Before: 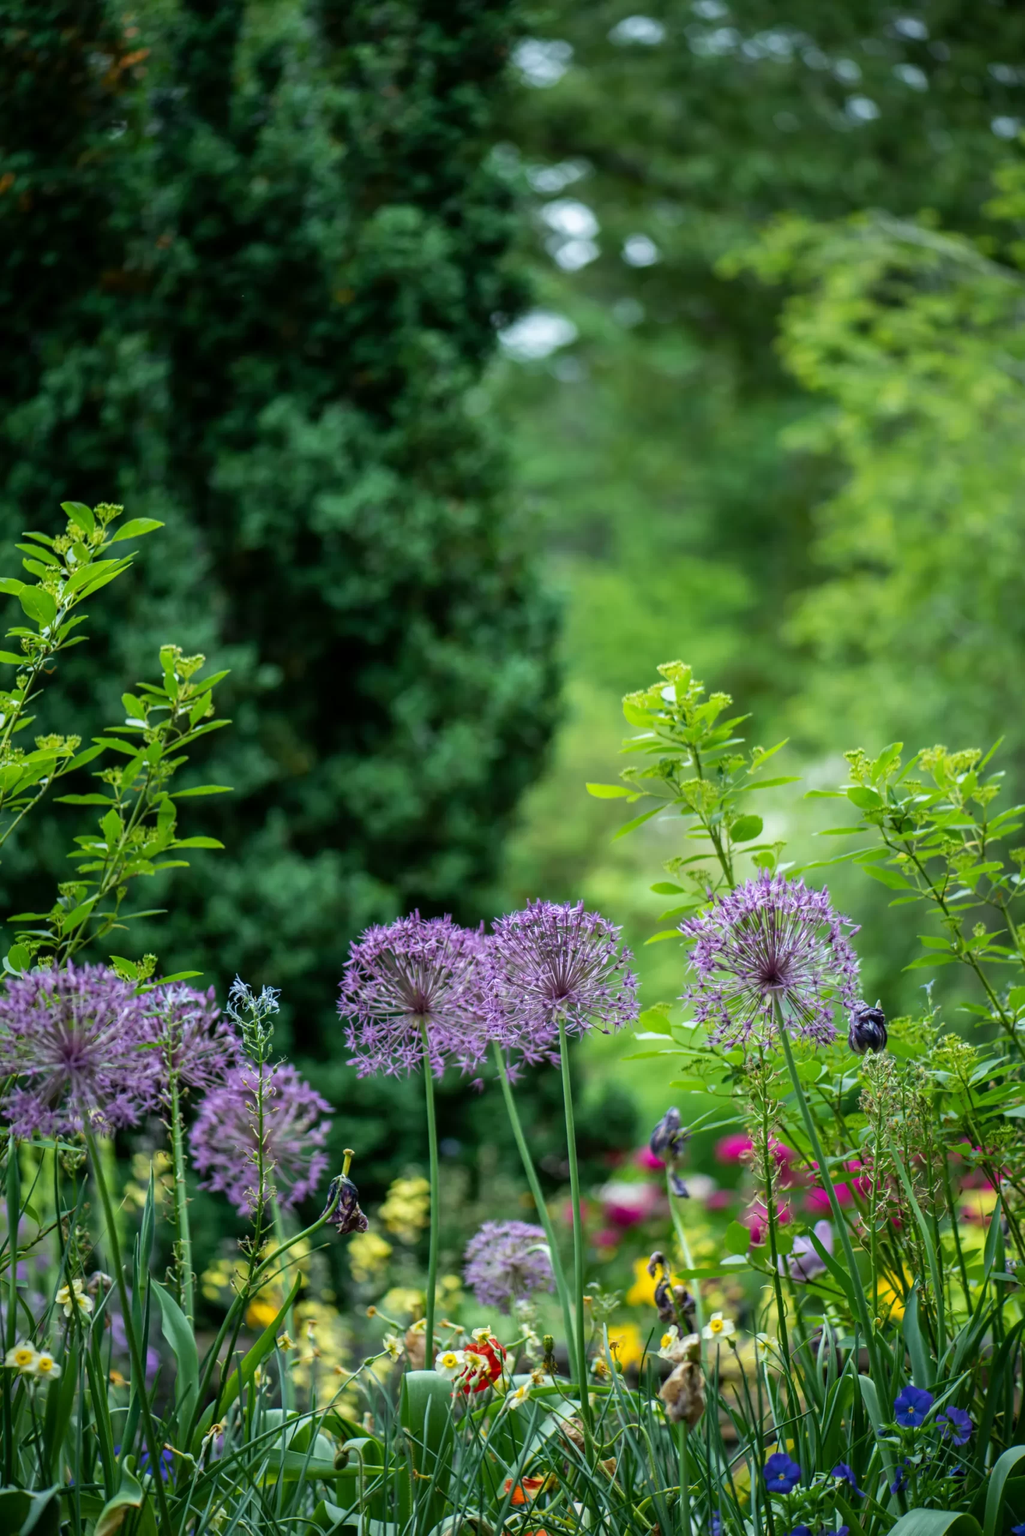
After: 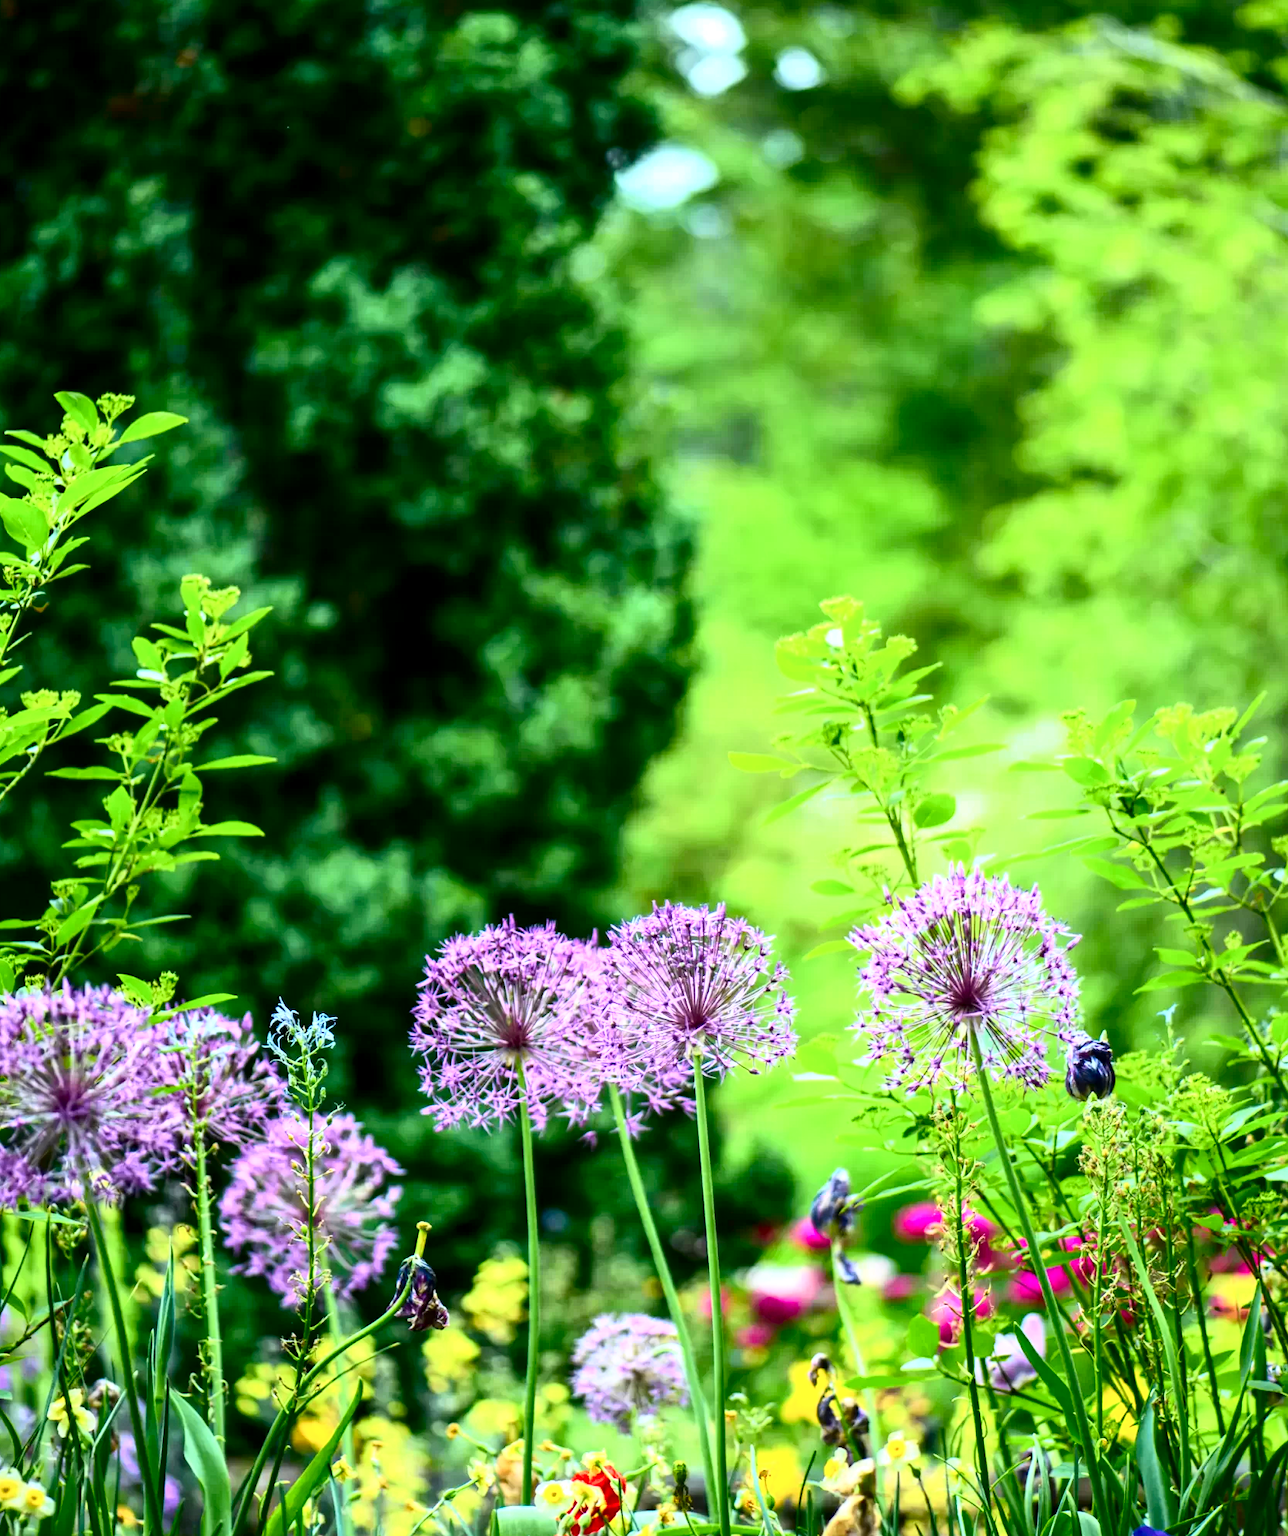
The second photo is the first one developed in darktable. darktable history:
tone curve: curves: ch0 [(0, 0) (0.187, 0.12) (0.384, 0.363) (0.577, 0.681) (0.735, 0.881) (0.864, 0.959) (1, 0.987)]; ch1 [(0, 0) (0.402, 0.36) (0.476, 0.466) (0.501, 0.501) (0.518, 0.514) (0.564, 0.614) (0.614, 0.664) (0.741, 0.829) (1, 1)]; ch2 [(0, 0) (0.429, 0.387) (0.483, 0.481) (0.503, 0.501) (0.522, 0.533) (0.564, 0.605) (0.615, 0.697) (0.702, 0.774) (1, 0.895)], color space Lab, independent channels
crop and rotate: left 1.814%, top 12.818%, right 0.25%, bottom 9.225%
exposure: black level correction 0, exposure 0.7 EV, compensate exposure bias true, compensate highlight preservation false
local contrast: highlights 100%, shadows 100%, detail 120%, midtone range 0.2
